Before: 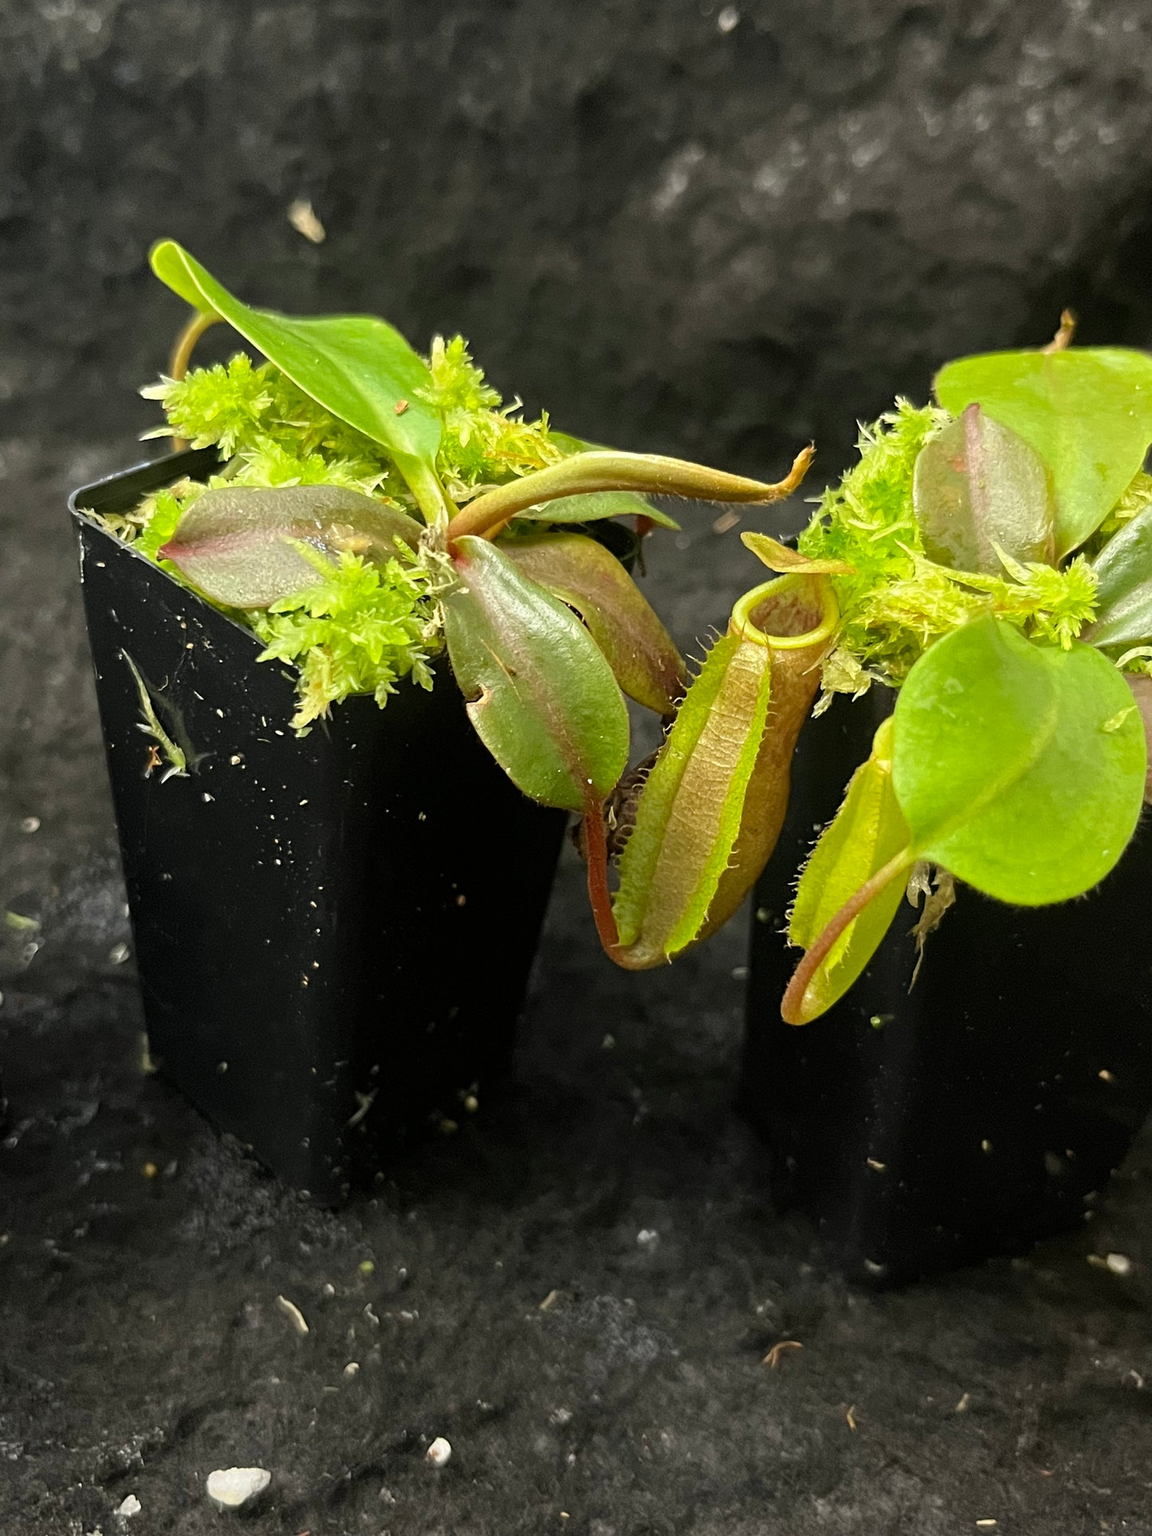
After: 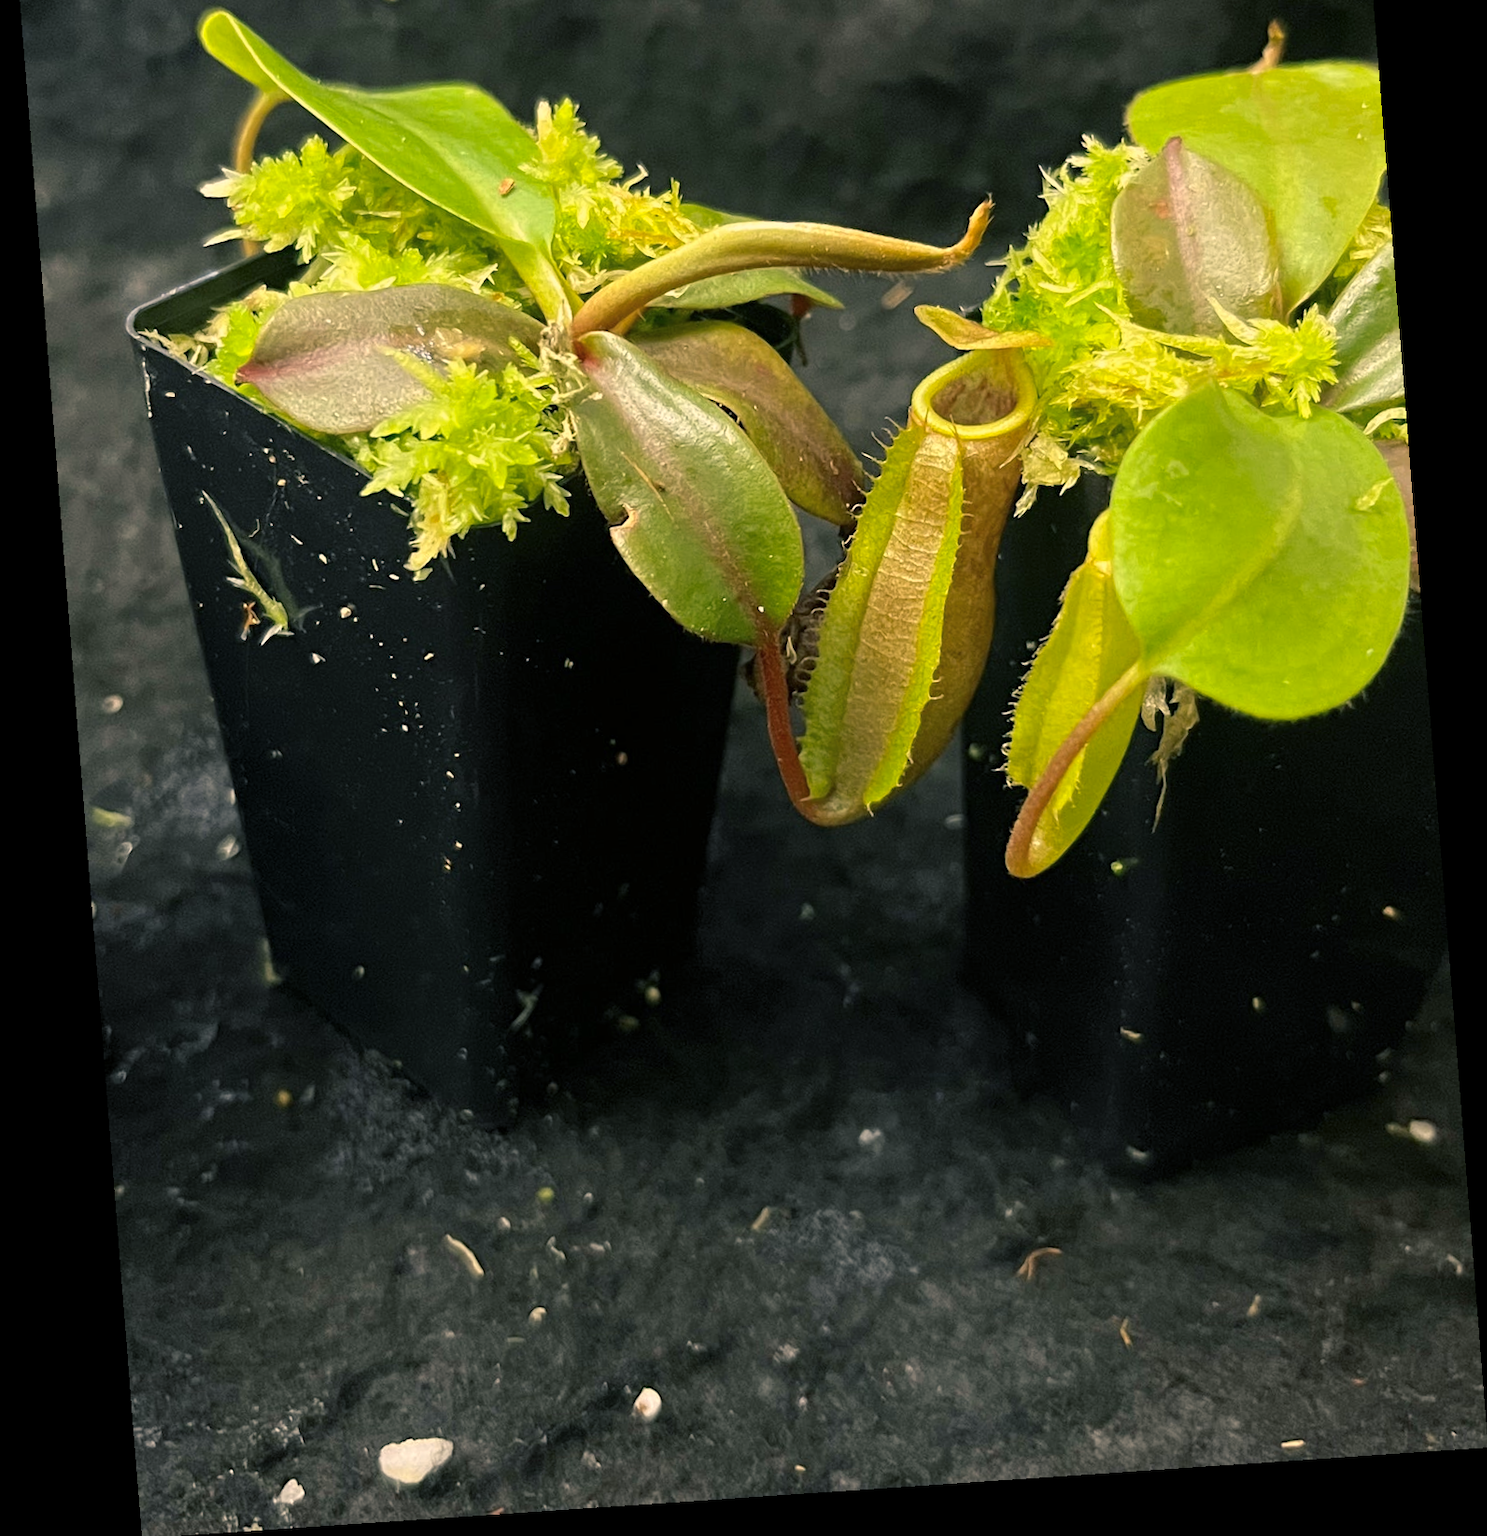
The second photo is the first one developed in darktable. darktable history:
color balance rgb: shadows lift › chroma 5.41%, shadows lift › hue 240°, highlights gain › chroma 3.74%, highlights gain › hue 60°, saturation formula JzAzBz (2021)
crop and rotate: top 18.507%
rotate and perspective: rotation -4.2°, shear 0.006, automatic cropping off
